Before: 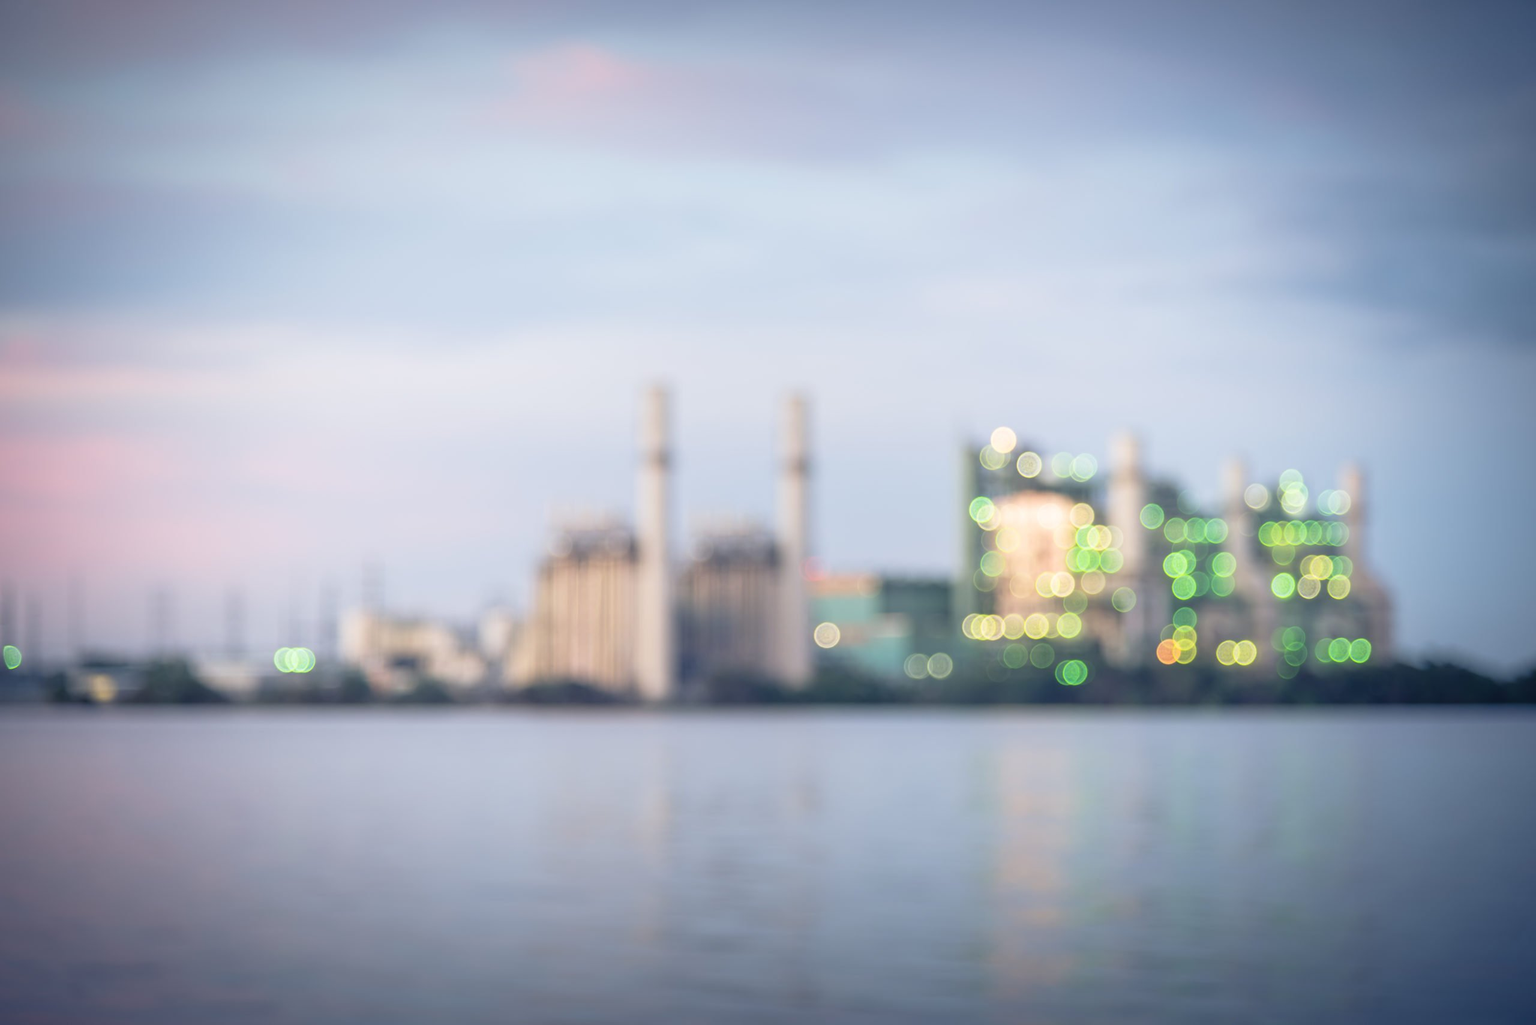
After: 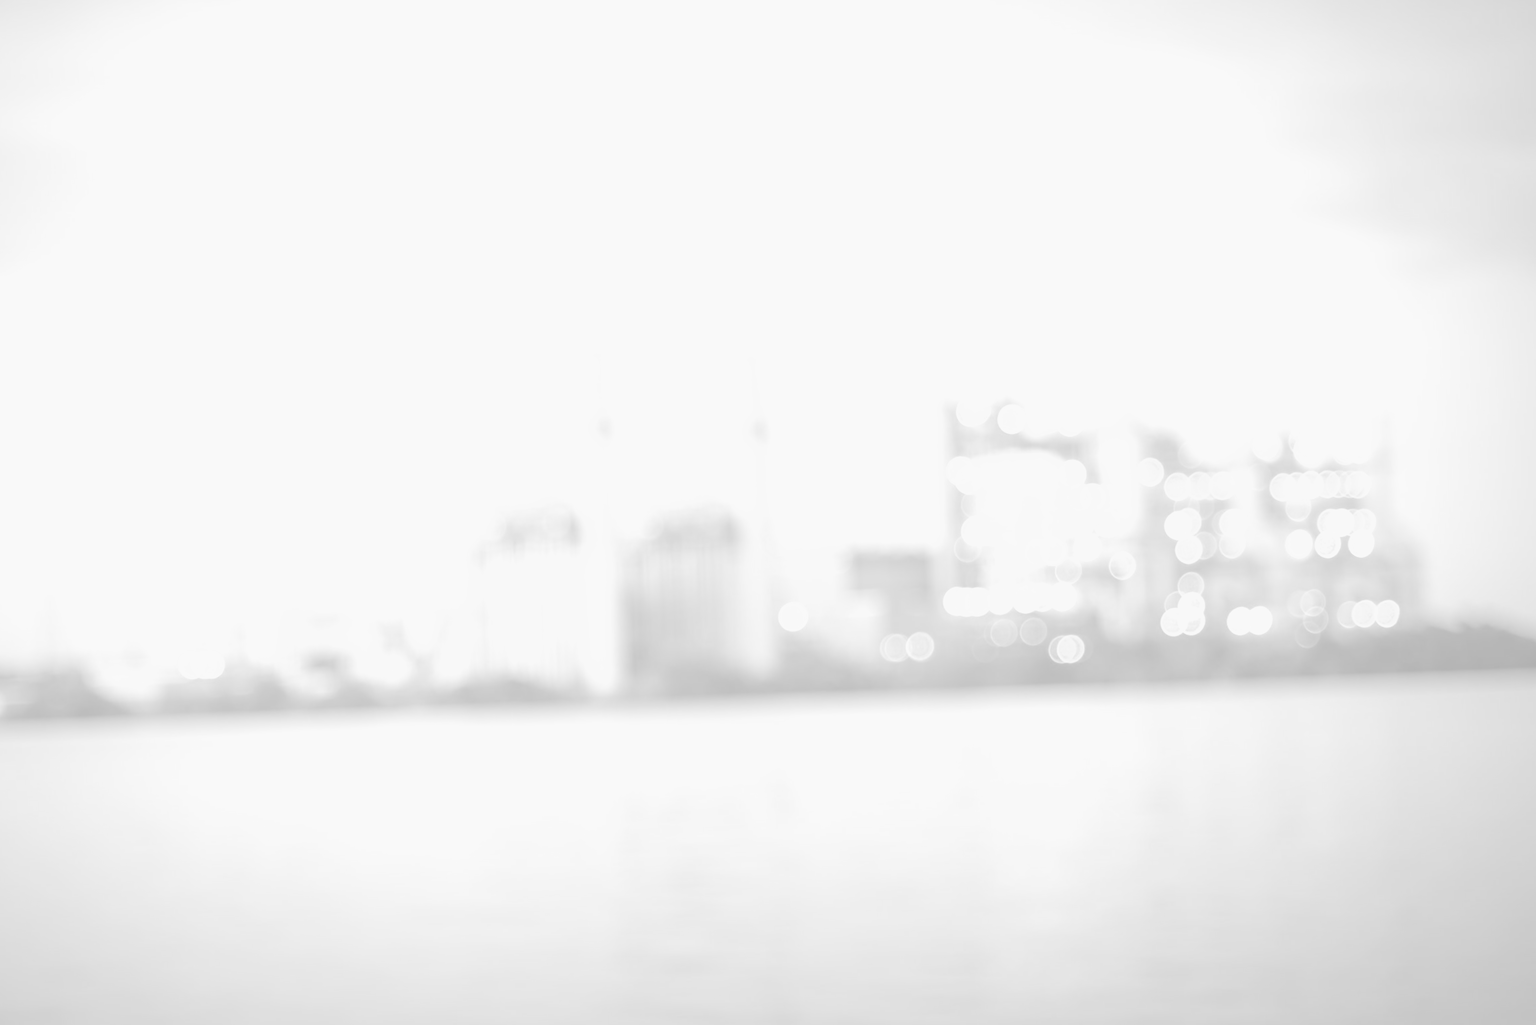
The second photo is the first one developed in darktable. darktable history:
crop and rotate: angle 1.96°, left 5.673%, top 5.673%
exposure: black level correction 0, exposure 1.1 EV, compensate exposure bias true, compensate highlight preservation false
monochrome: on, module defaults
colorize: hue 331.2°, saturation 75%, source mix 30.28%, lightness 70.52%, version 1
white balance: red 1.08, blue 0.791
velvia: on, module defaults
